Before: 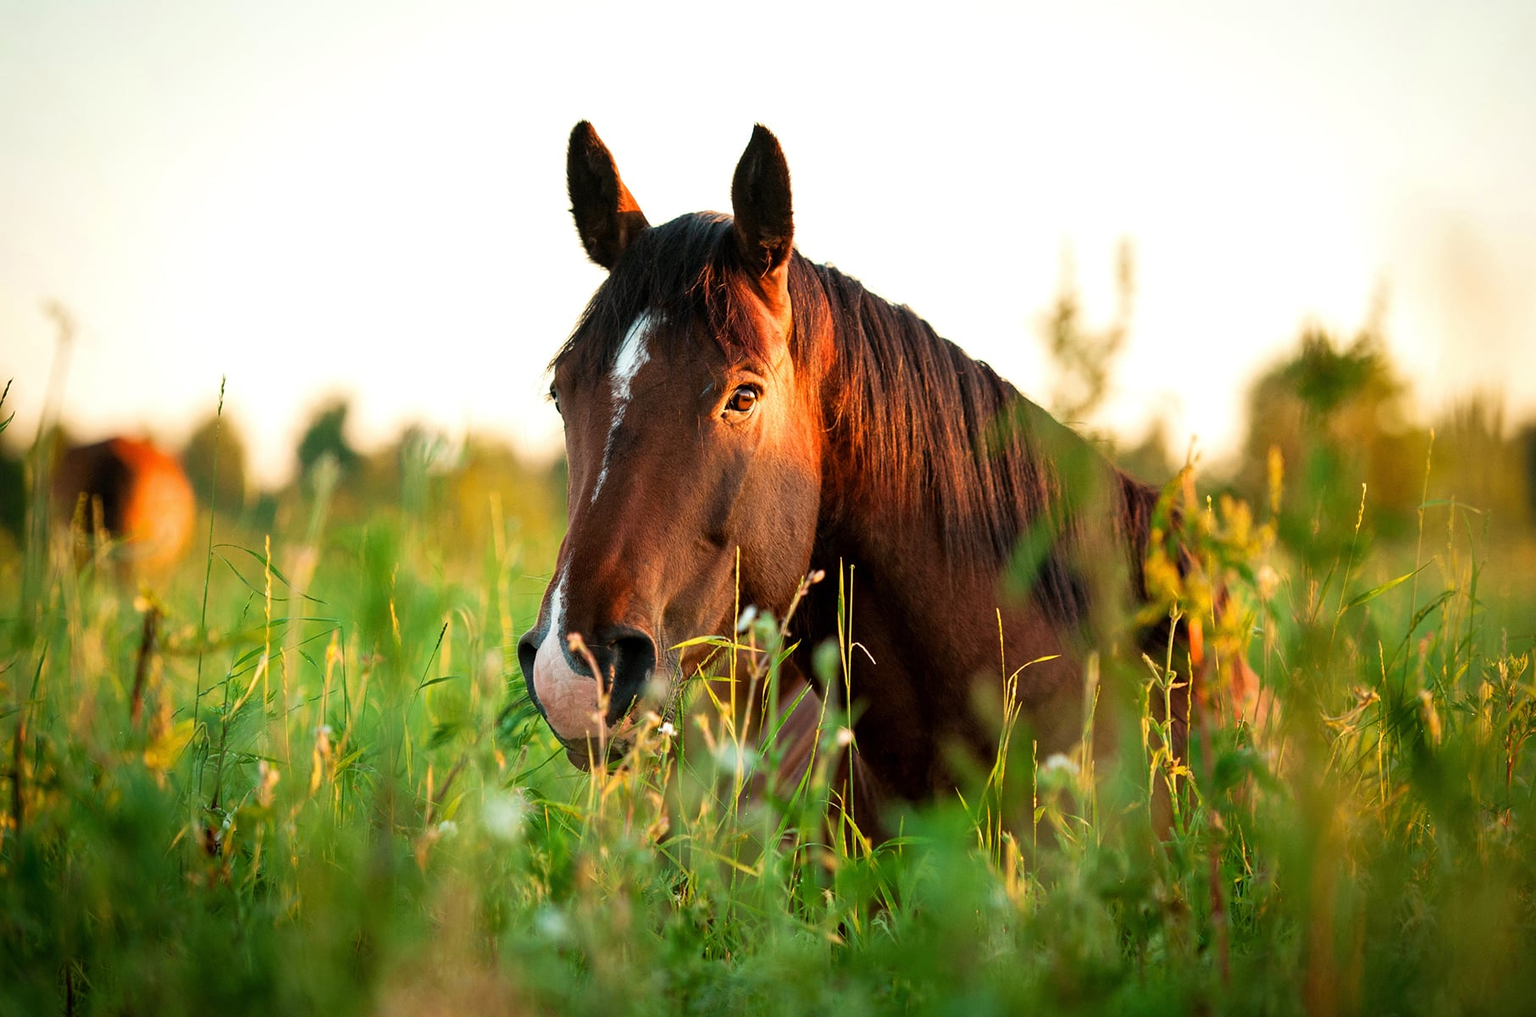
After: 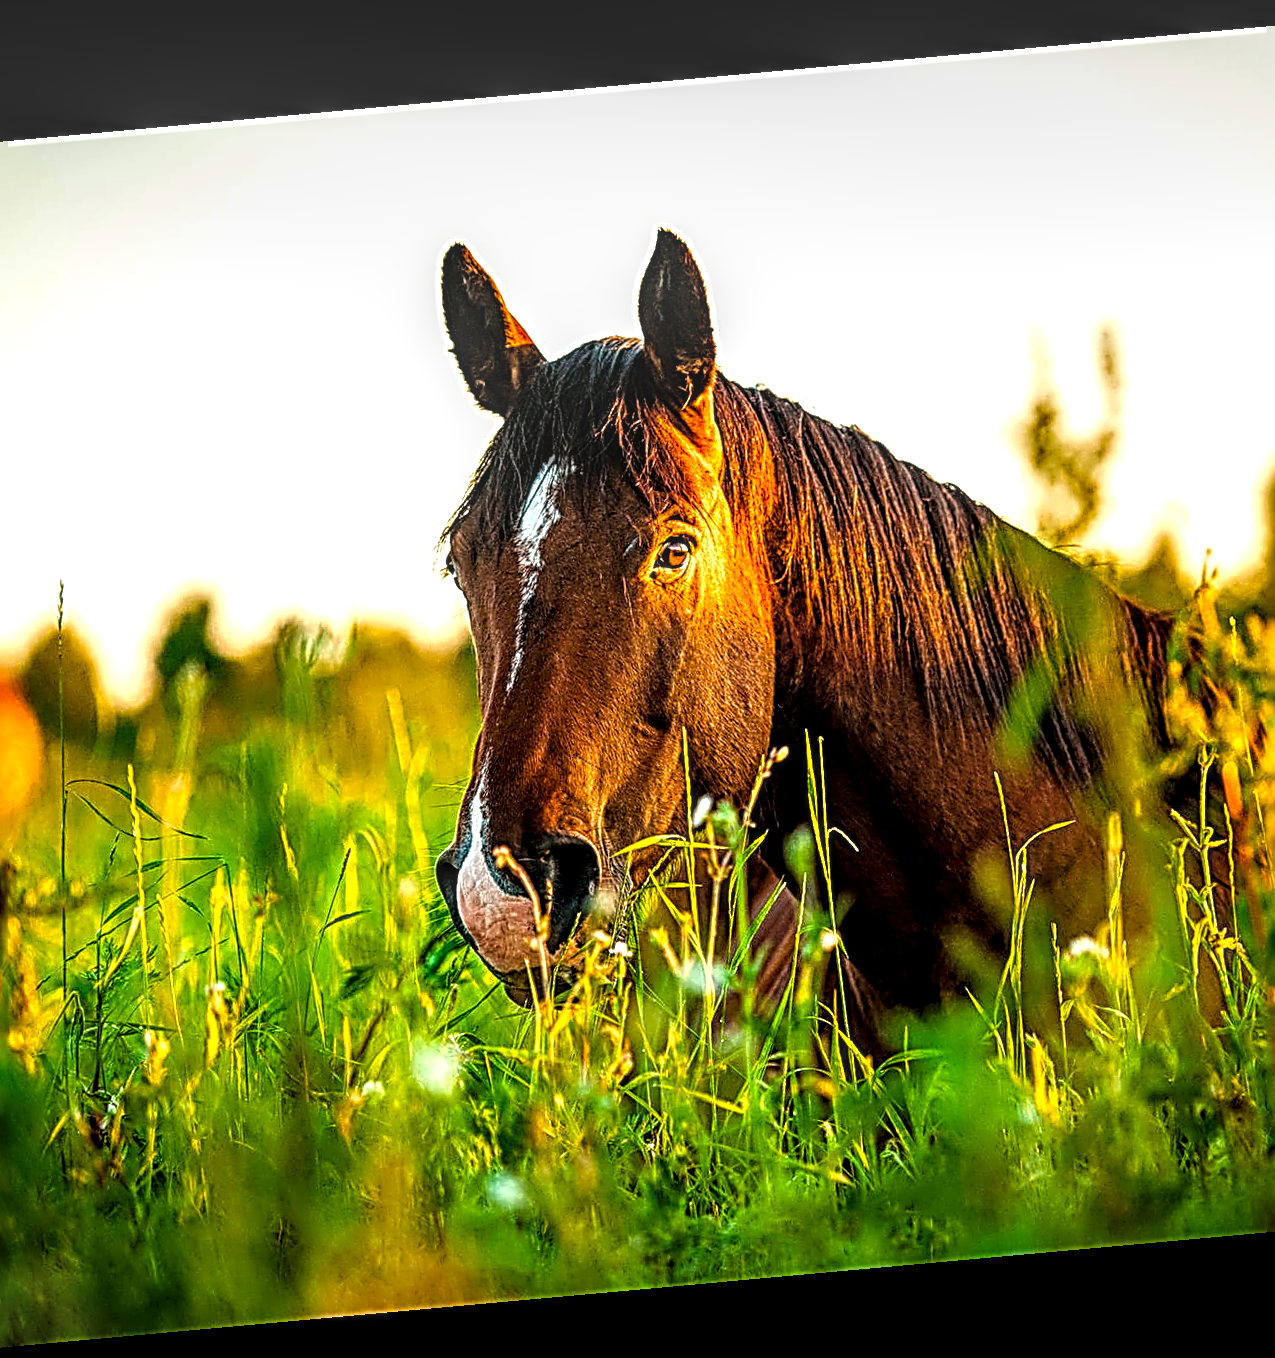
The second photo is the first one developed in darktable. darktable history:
color balance rgb: linear chroma grading › global chroma 50%, perceptual saturation grading › global saturation 2.34%, global vibrance 6.64%, contrast 12.71%, saturation formula JzAzBz (2021)
crop and rotate: left 12.648%, right 20.685%
sharpen: radius 3.158, amount 1.731
local contrast: highlights 0%, shadows 0%, detail 182%
rotate and perspective: rotation -5.2°, automatic cropping off
